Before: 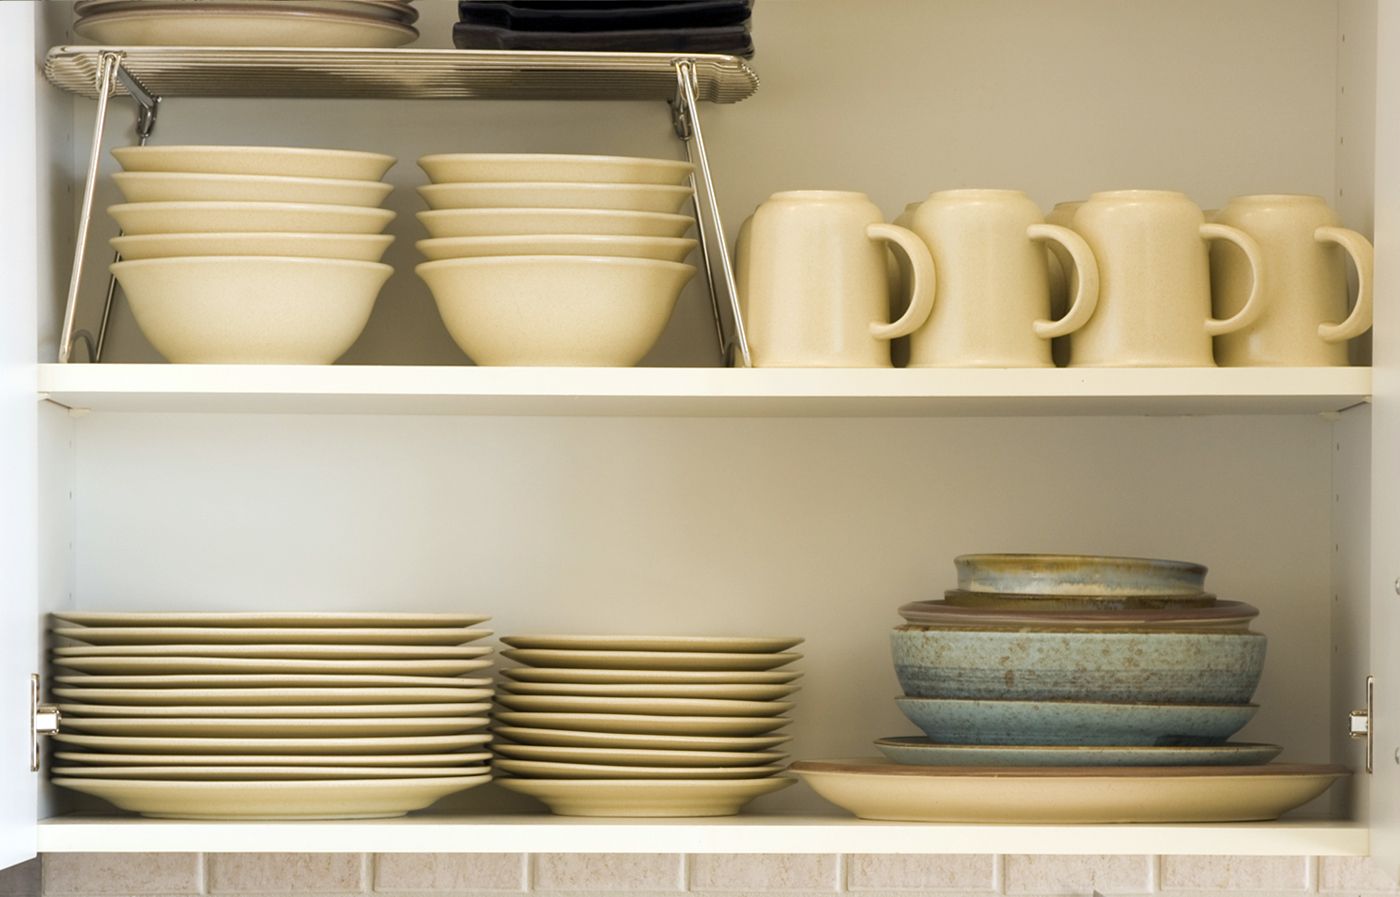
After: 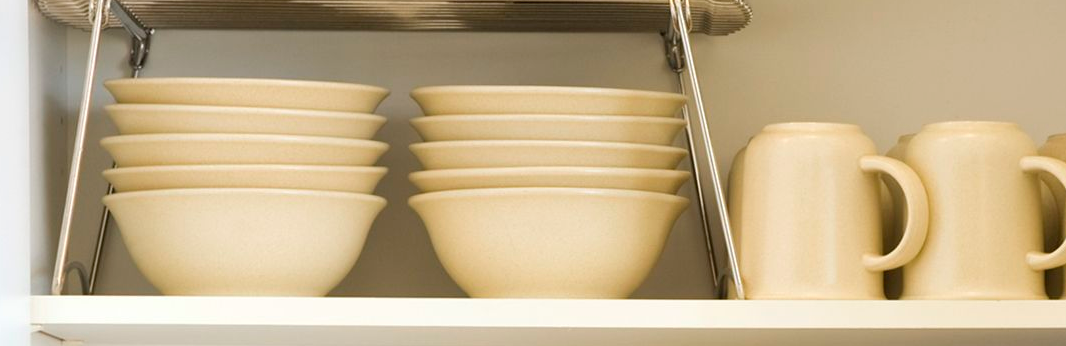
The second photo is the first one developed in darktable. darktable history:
crop: left 0.509%, top 7.635%, right 23.3%, bottom 53.712%
